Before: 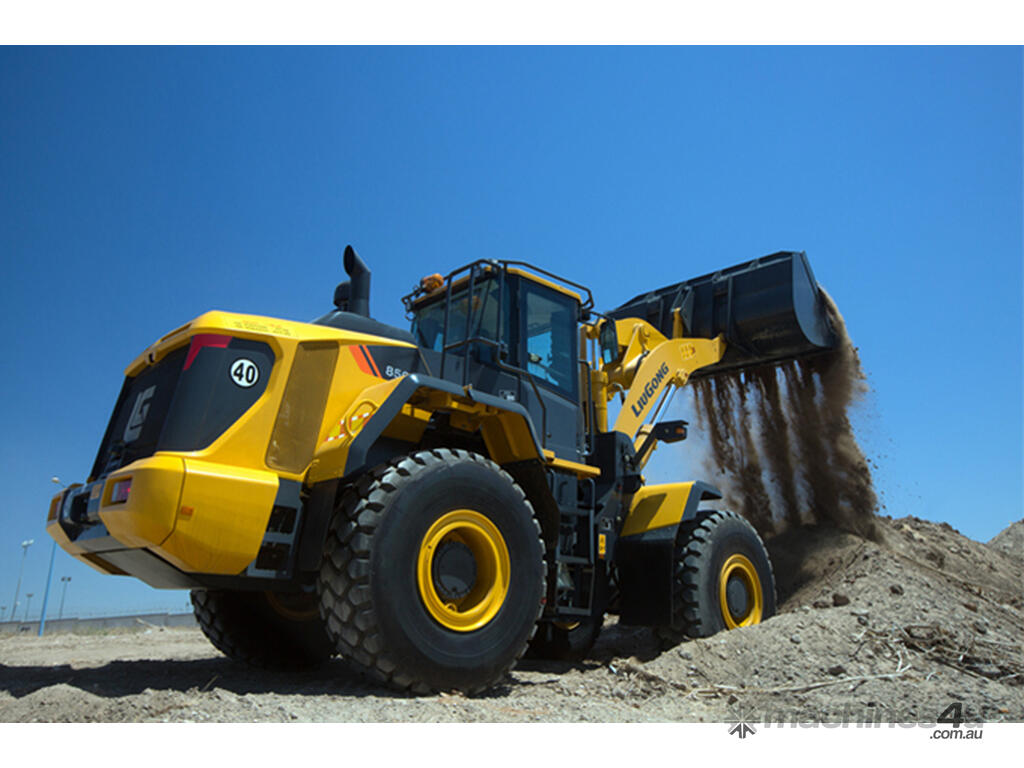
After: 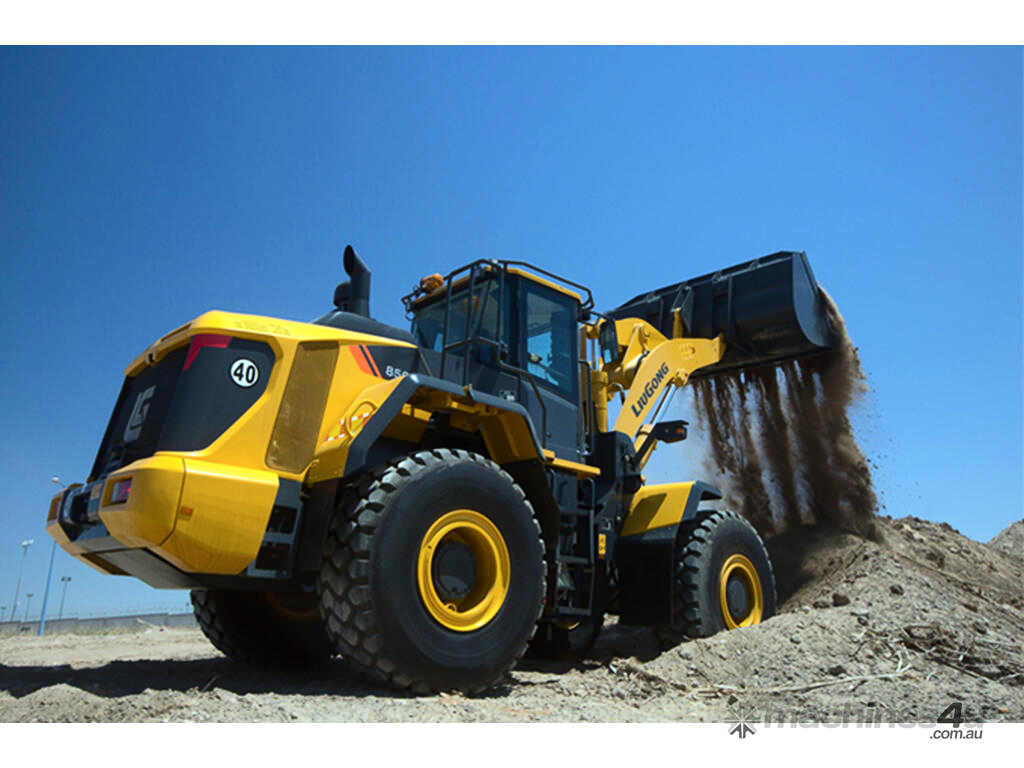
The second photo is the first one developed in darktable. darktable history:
contrast brightness saturation: contrast 0.15, brightness 0.042
